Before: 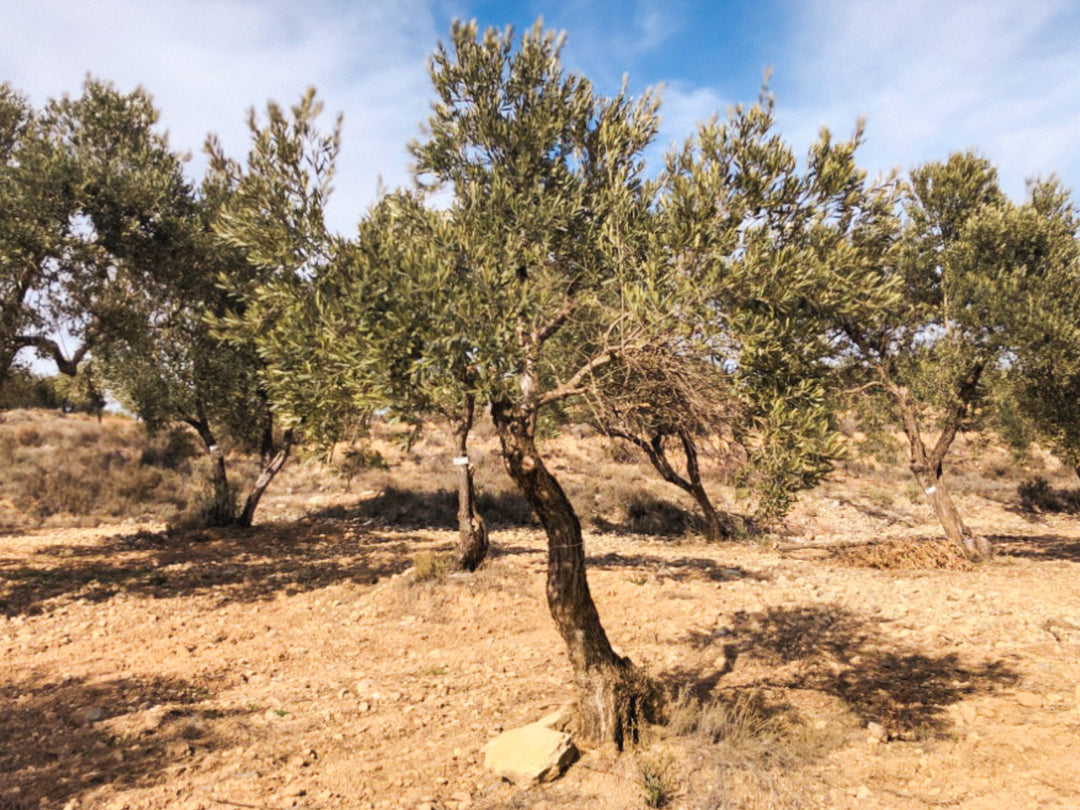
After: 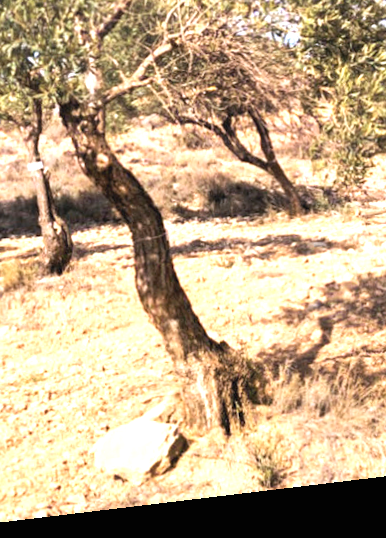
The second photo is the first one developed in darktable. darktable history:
rotate and perspective: rotation -6.83°, automatic cropping off
crop: left 40.878%, top 39.176%, right 25.993%, bottom 3.081%
color correction: highlights a* -0.772, highlights b* -8.92
exposure: black level correction 0, exposure 1 EV, compensate highlight preservation false
